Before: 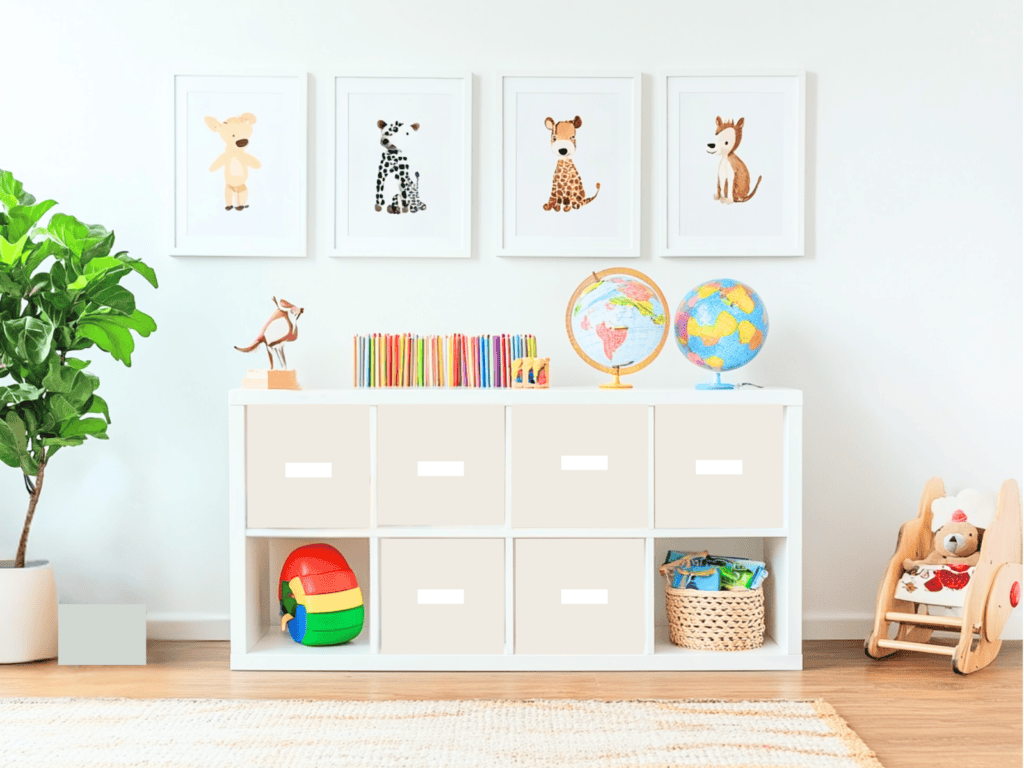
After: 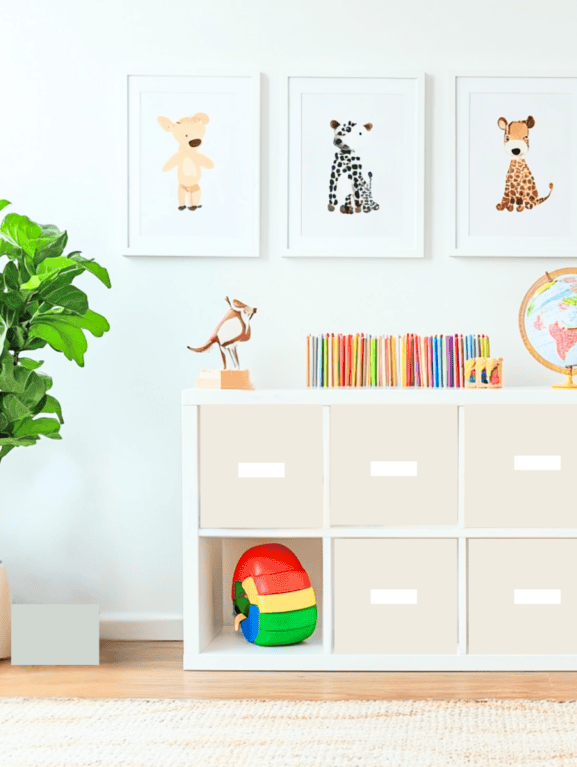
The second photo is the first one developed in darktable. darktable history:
crop: left 4.686%, right 38.932%
haze removal: compatibility mode true, adaptive false
exposure: compensate highlight preservation false
